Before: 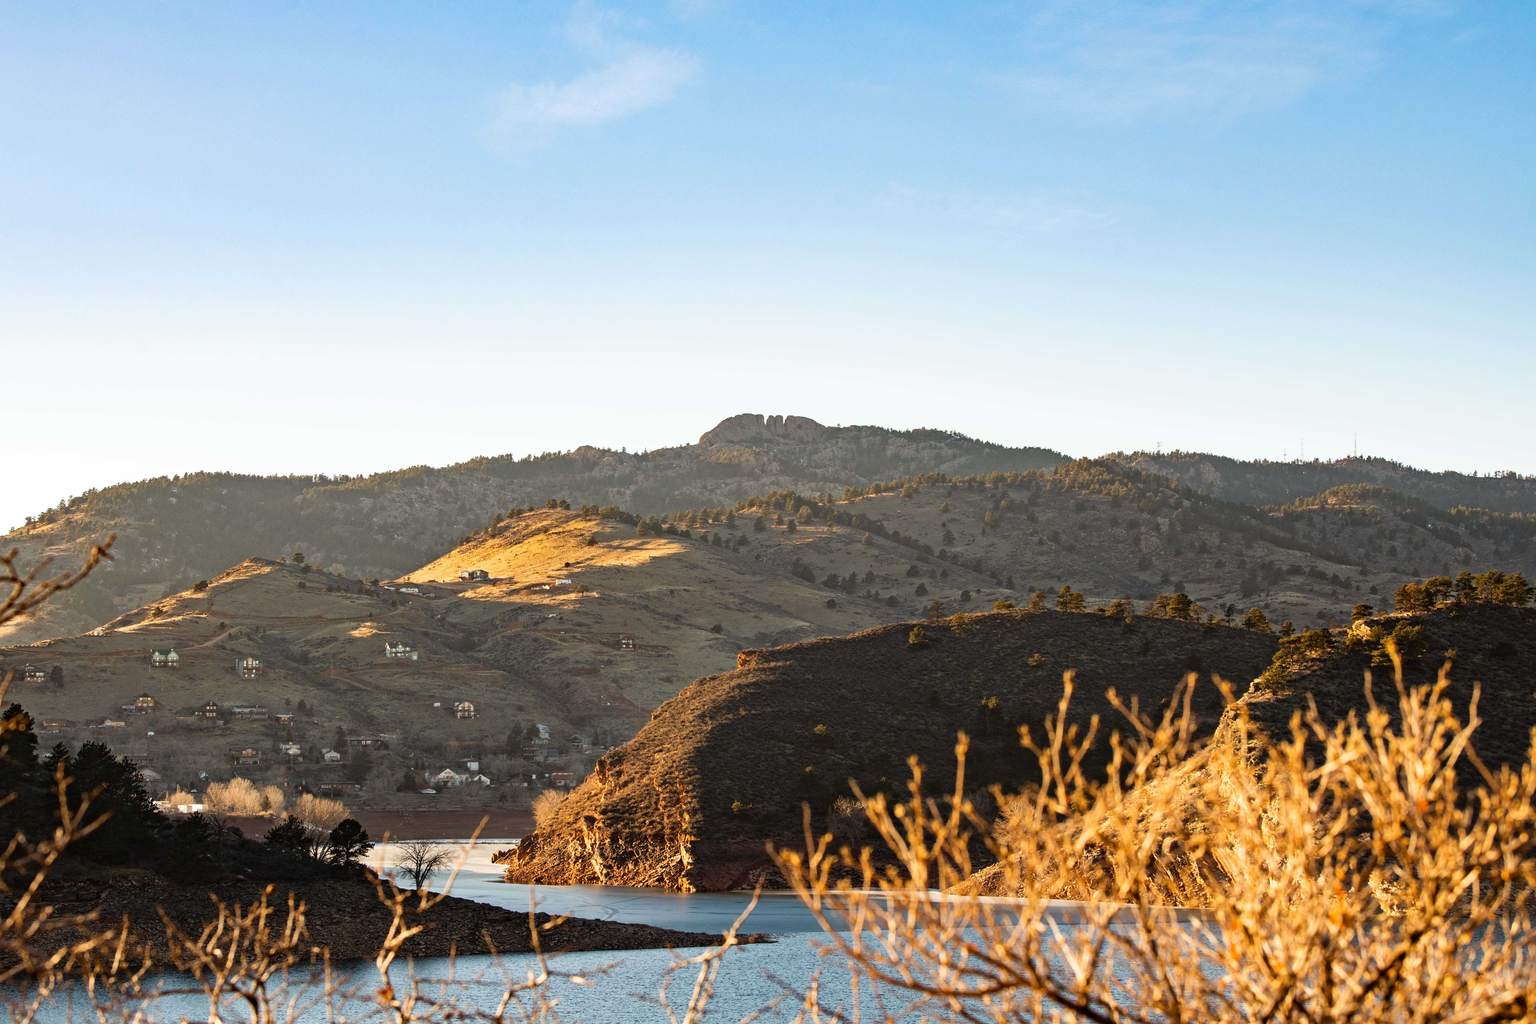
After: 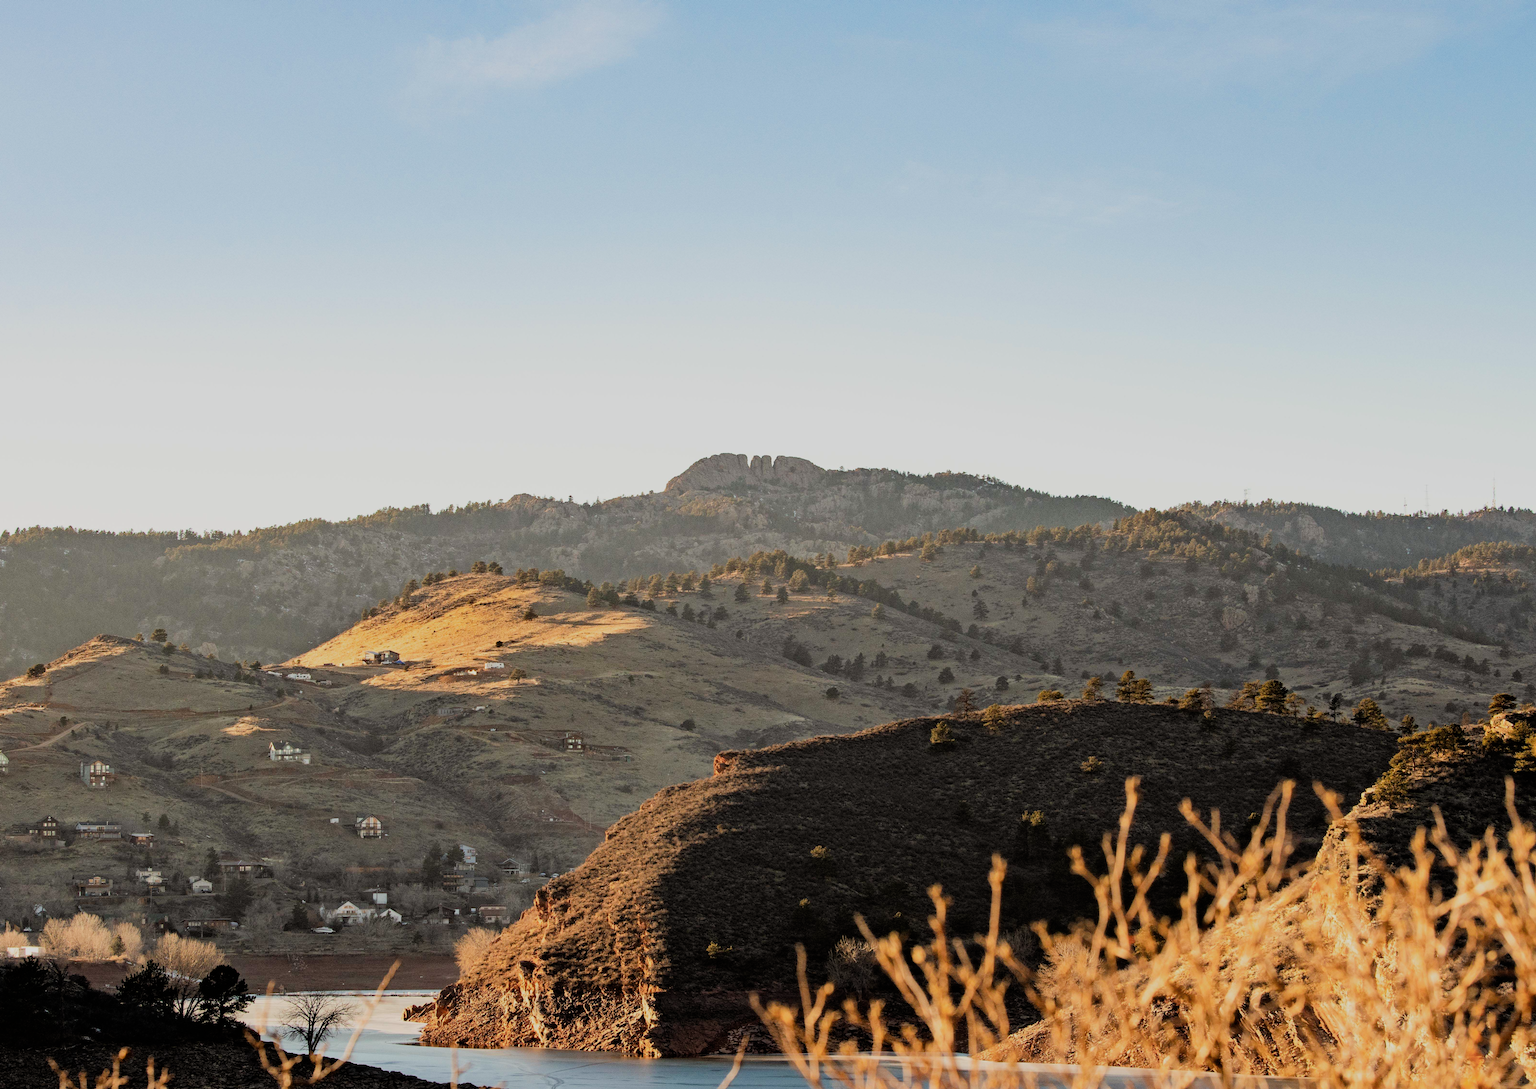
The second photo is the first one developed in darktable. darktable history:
crop: left 11.225%, top 5.381%, right 9.565%, bottom 10.314%
white balance: red 1.009, blue 0.985
tone equalizer: -8 EV -0.417 EV, -7 EV -0.389 EV, -6 EV -0.333 EV, -5 EV -0.222 EV, -3 EV 0.222 EV, -2 EV 0.333 EV, -1 EV 0.389 EV, +0 EV 0.417 EV, edges refinement/feathering 500, mask exposure compensation -1.57 EV, preserve details no
filmic rgb: black relative exposure -6.59 EV, white relative exposure 4.71 EV, hardness 3.13, contrast 0.805
